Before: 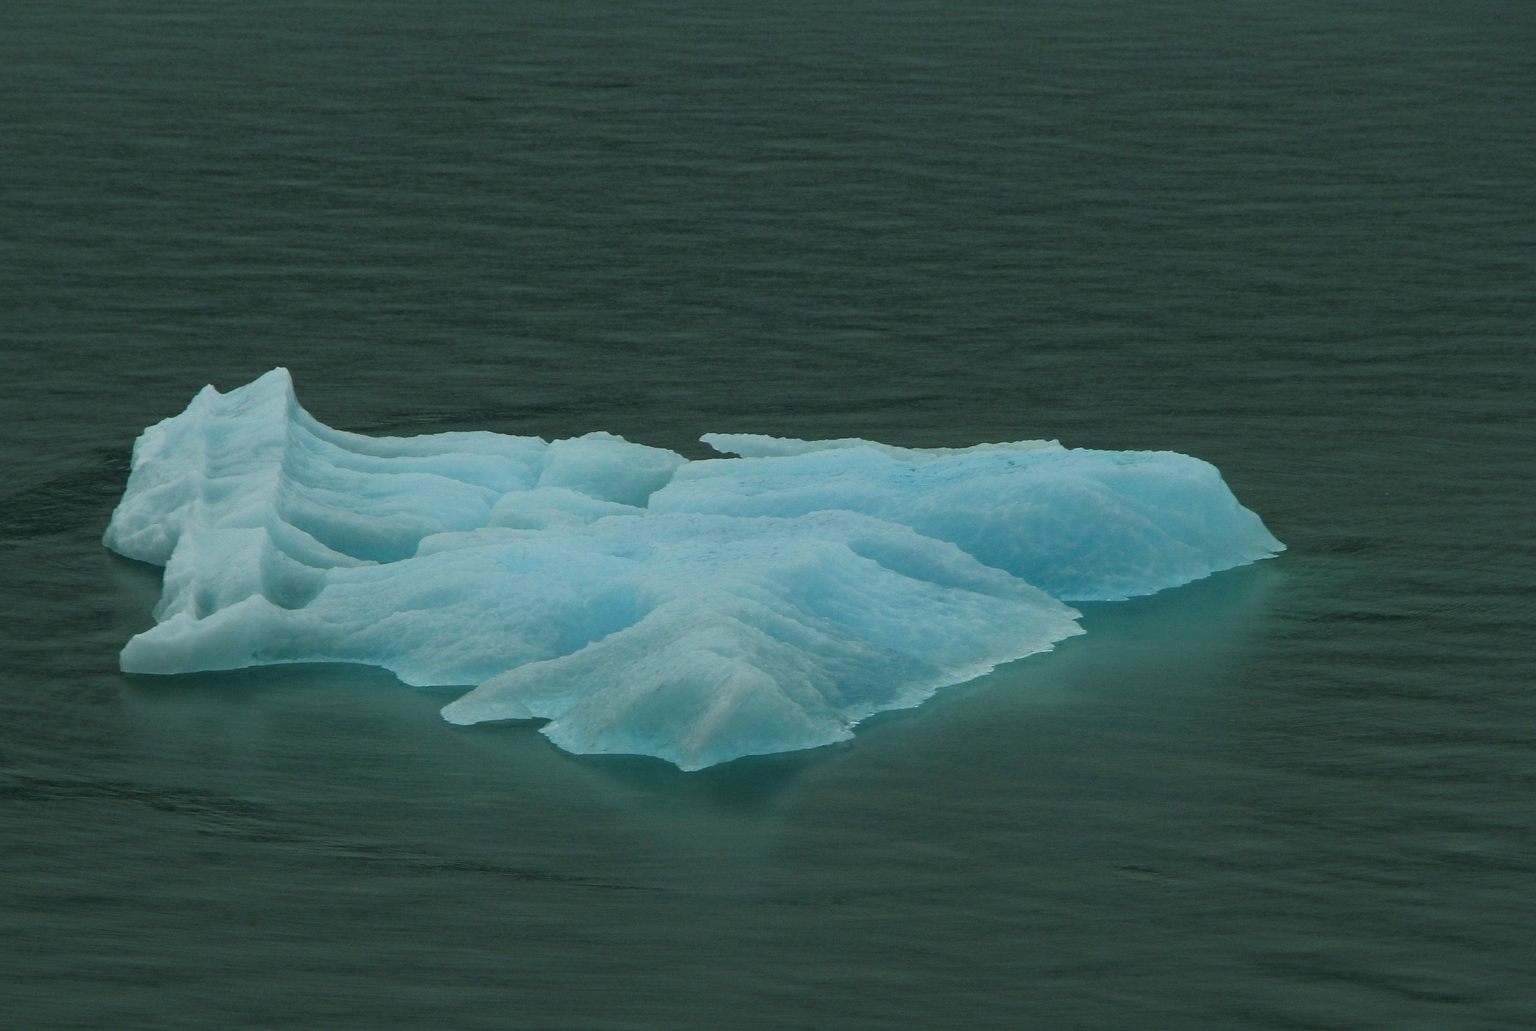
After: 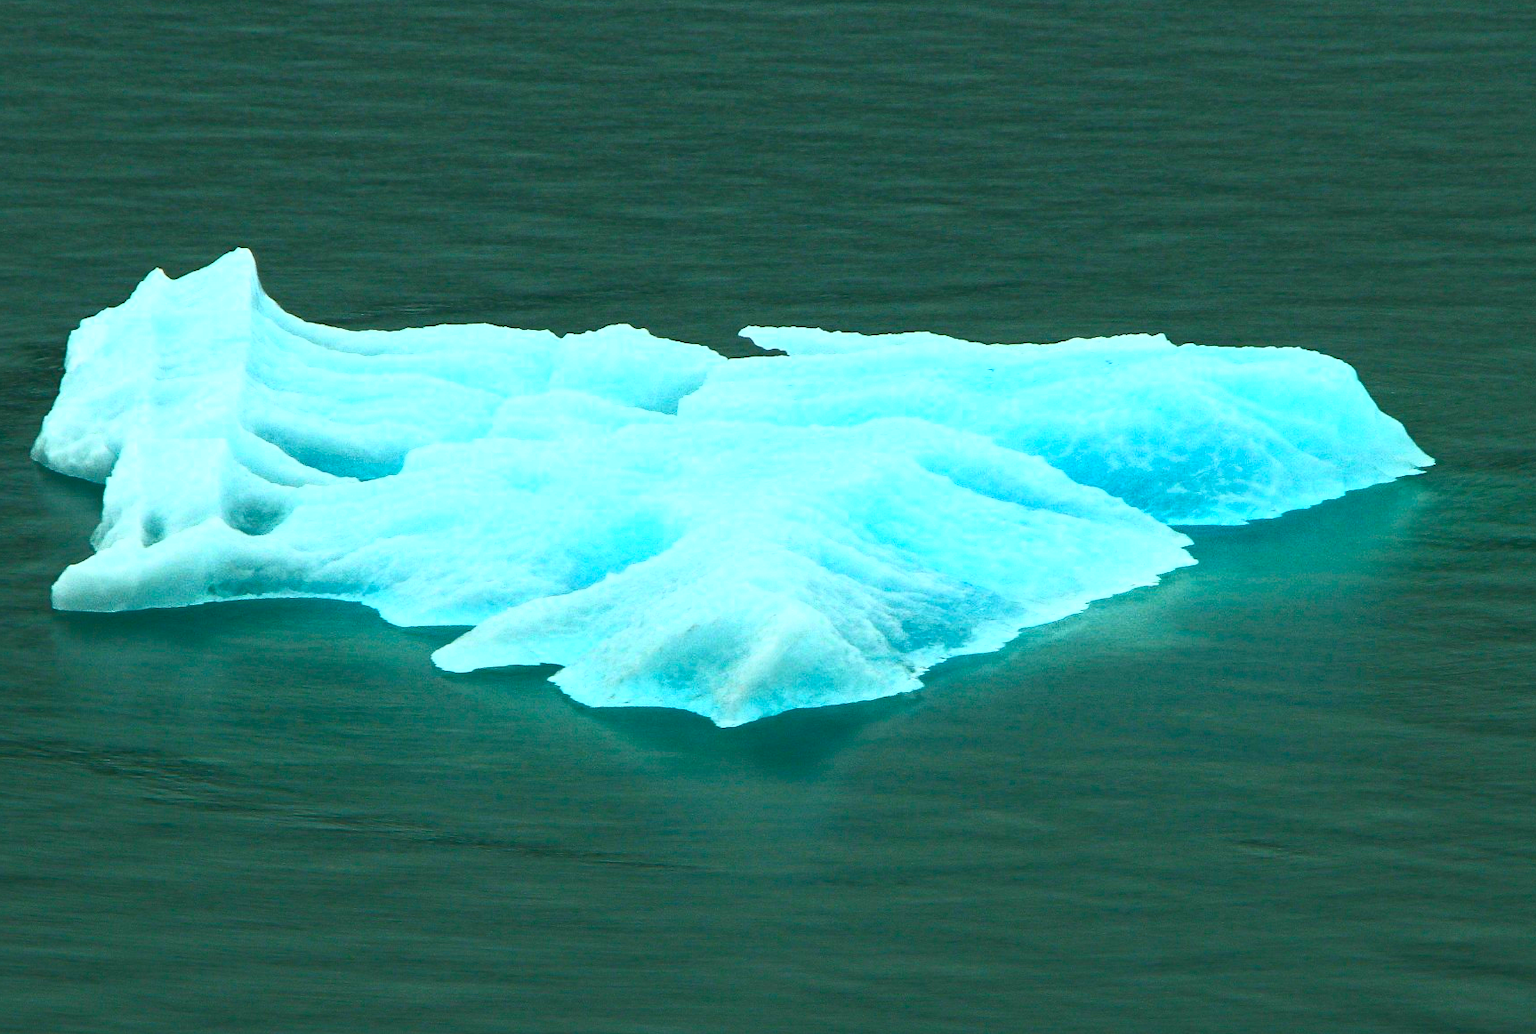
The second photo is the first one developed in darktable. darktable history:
crop and rotate: left 5.016%, top 15.416%, right 10.647%
contrast brightness saturation: contrast 0.99, brightness 0.996, saturation 0.985
